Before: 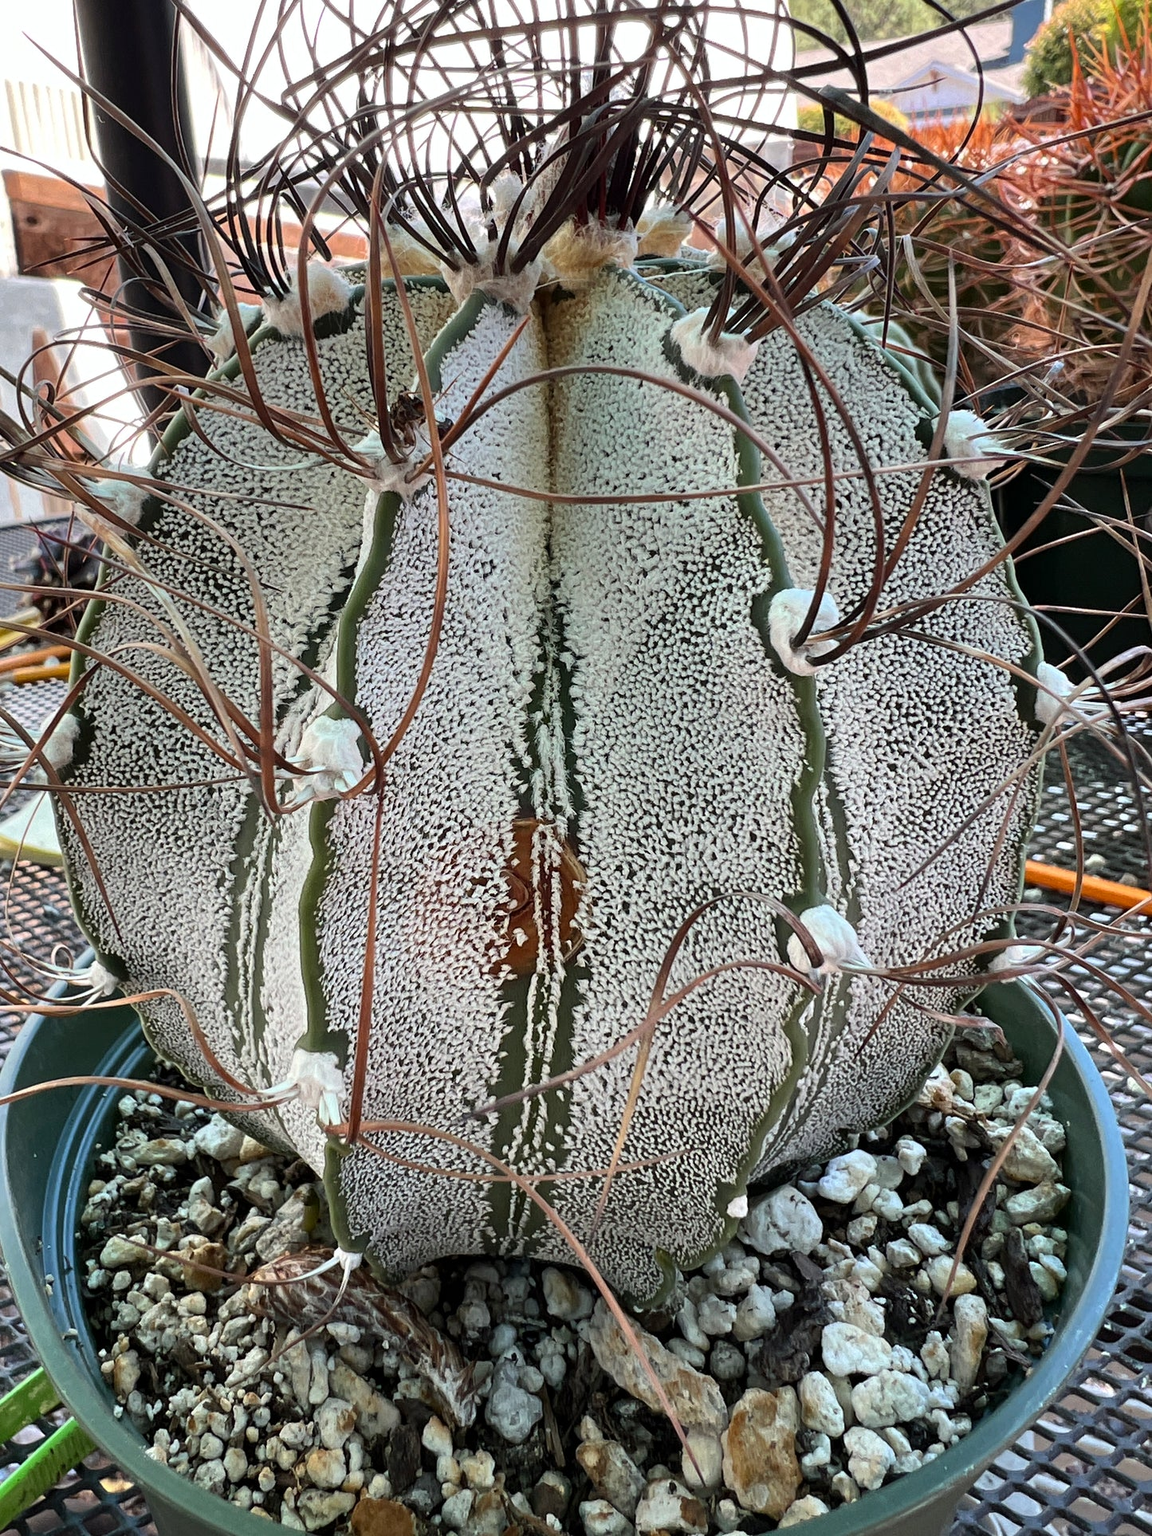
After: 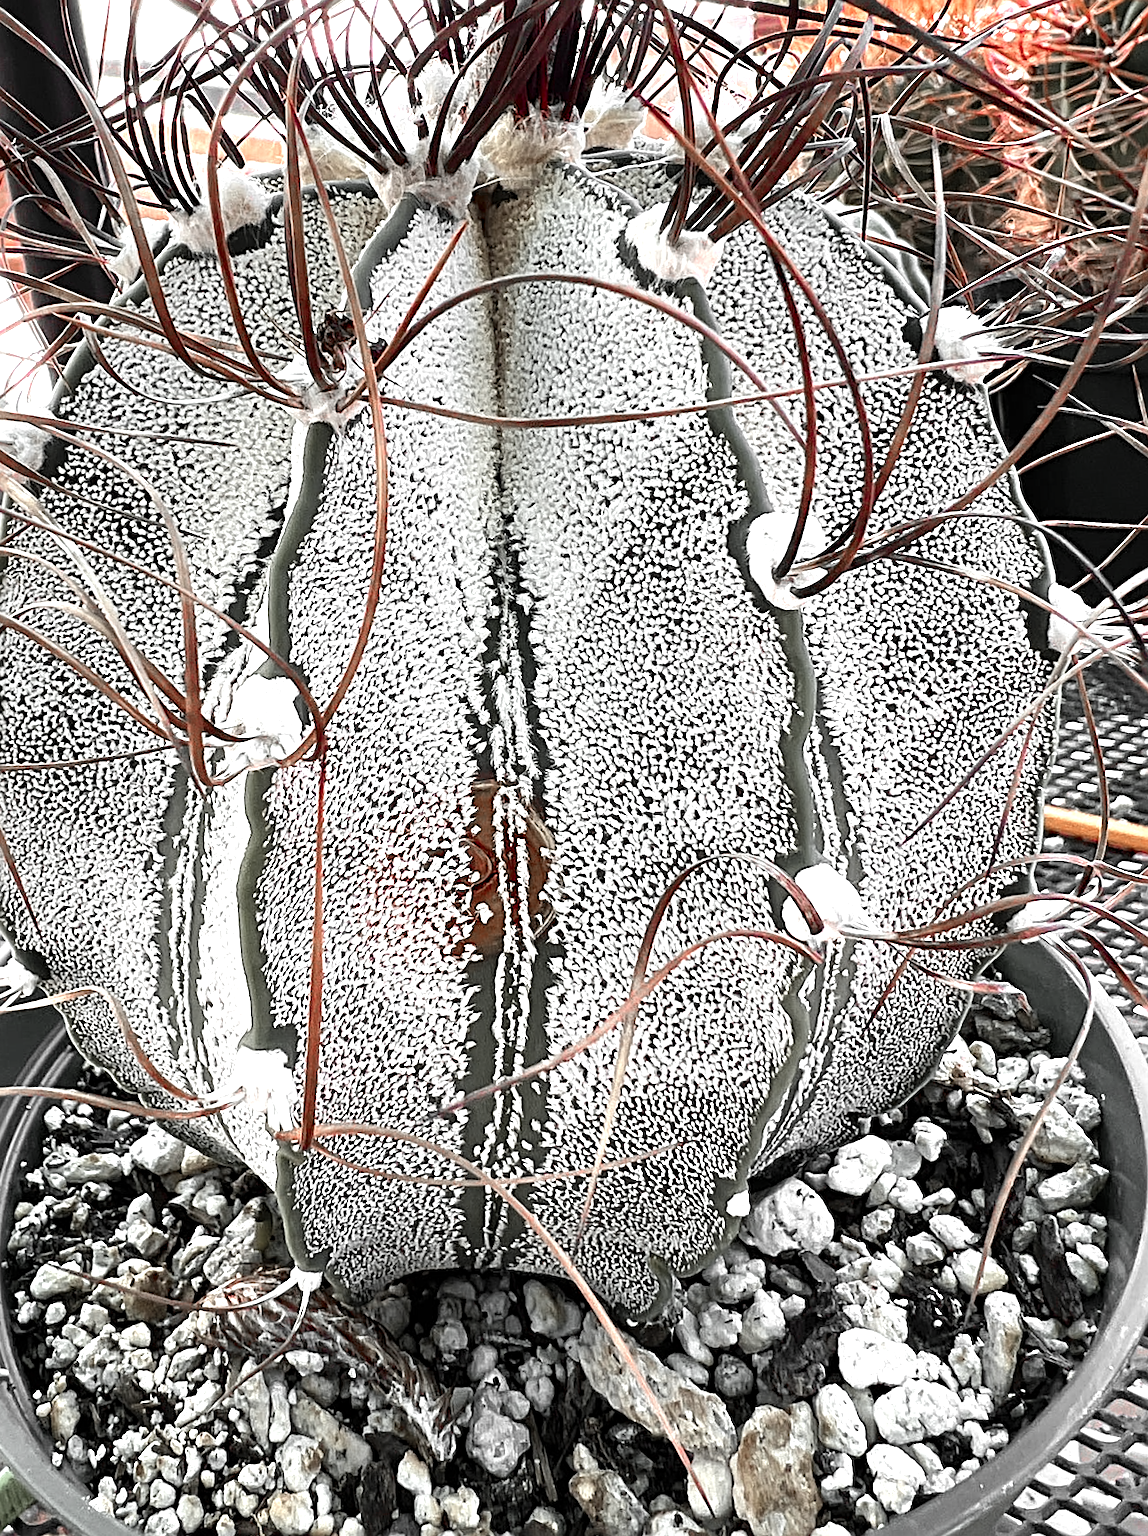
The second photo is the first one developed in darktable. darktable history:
color zones: curves: ch1 [(0, 0.831) (0.08, 0.771) (0.157, 0.268) (0.241, 0.207) (0.562, -0.005) (0.714, -0.013) (0.876, 0.01) (1, 0.831)]
crop and rotate: angle 2.24°, left 5.925%, top 5.683%
levels: levels [0, 0.374, 0.749]
sharpen: radius 2.535, amount 0.622
